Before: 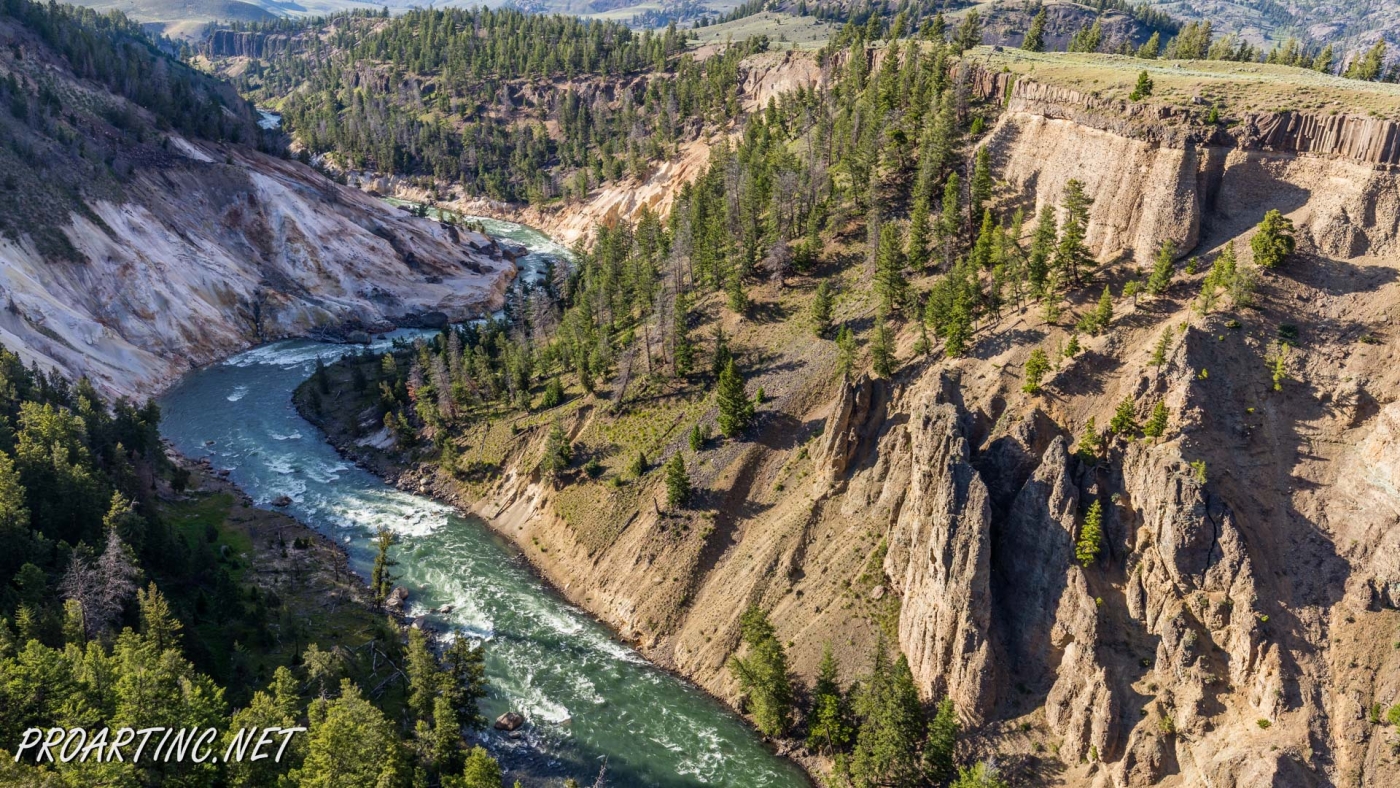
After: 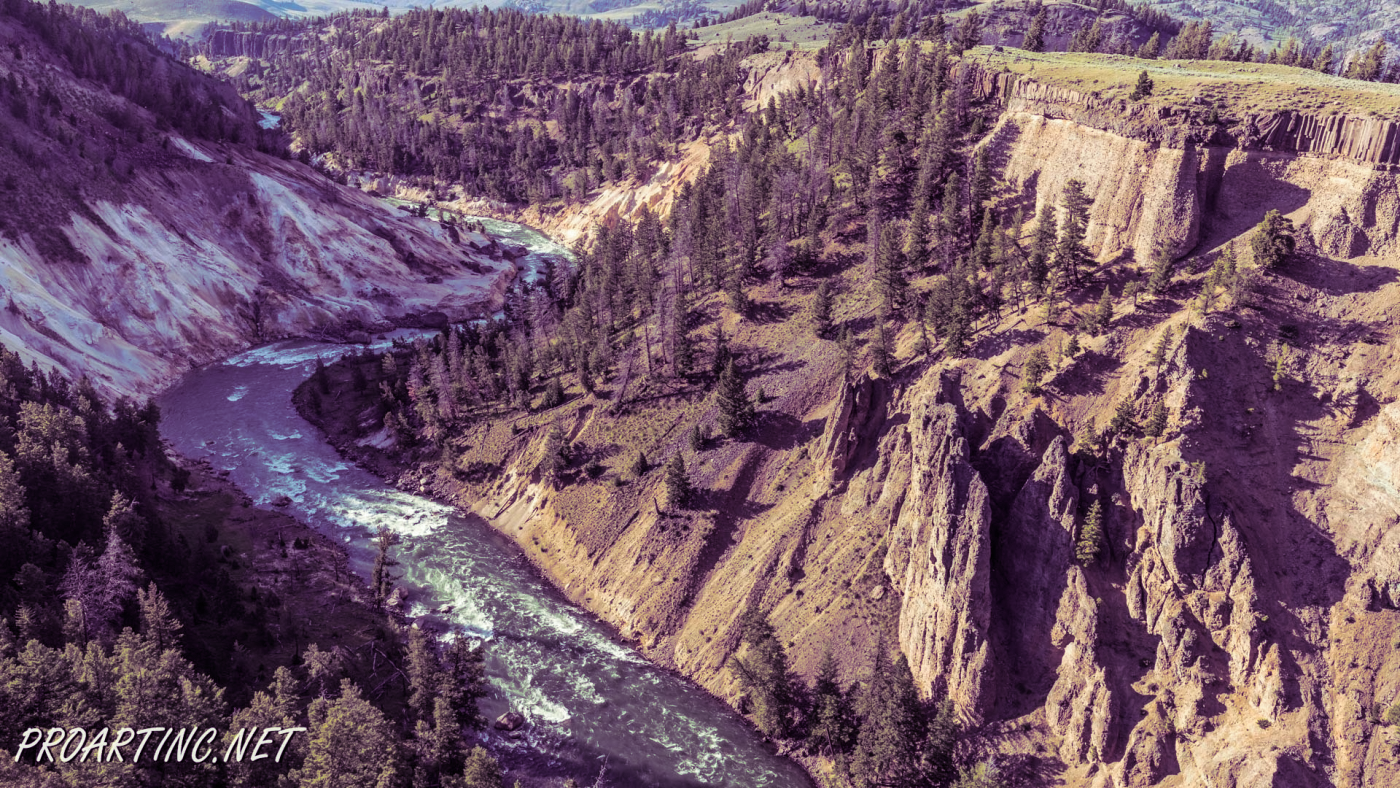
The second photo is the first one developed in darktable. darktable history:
split-toning: shadows › hue 277.2°, shadows › saturation 0.74
tone equalizer: on, module defaults
